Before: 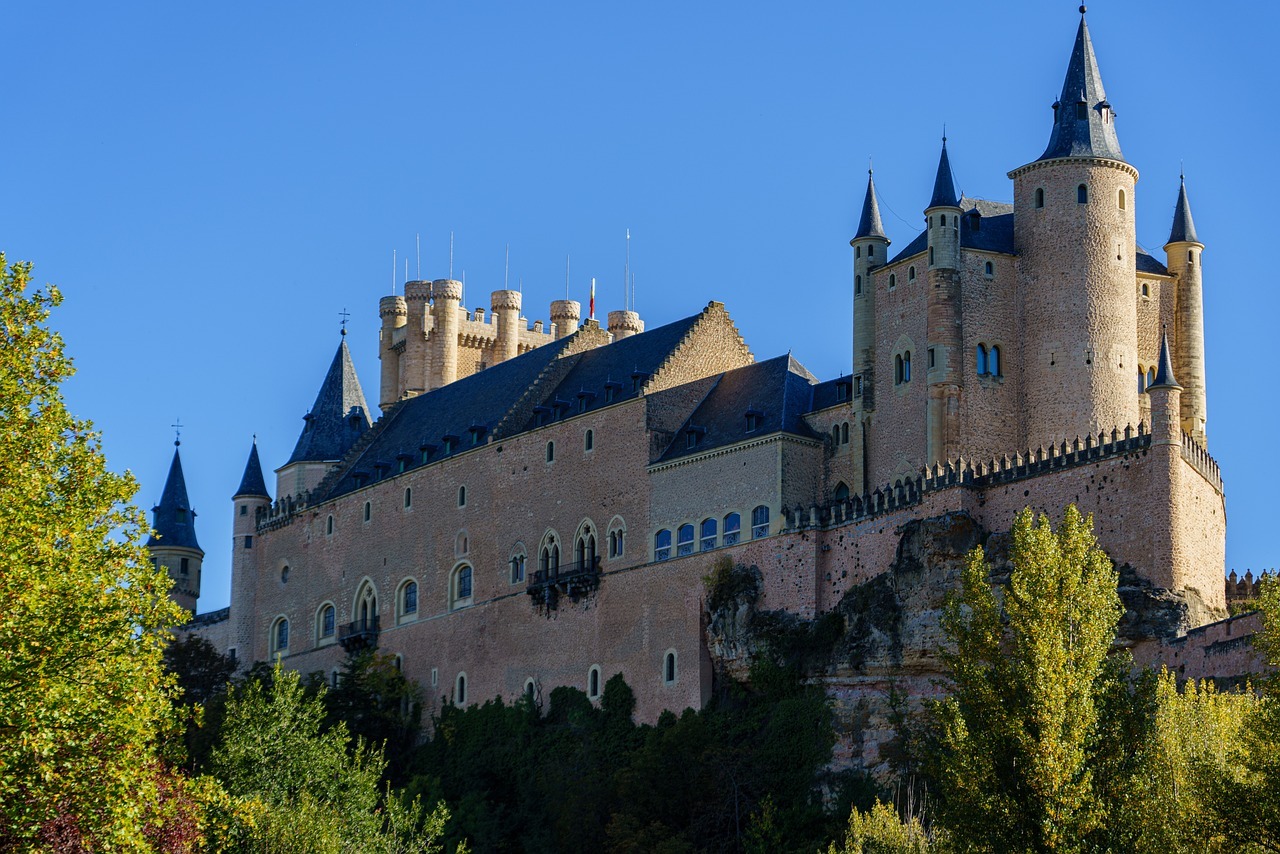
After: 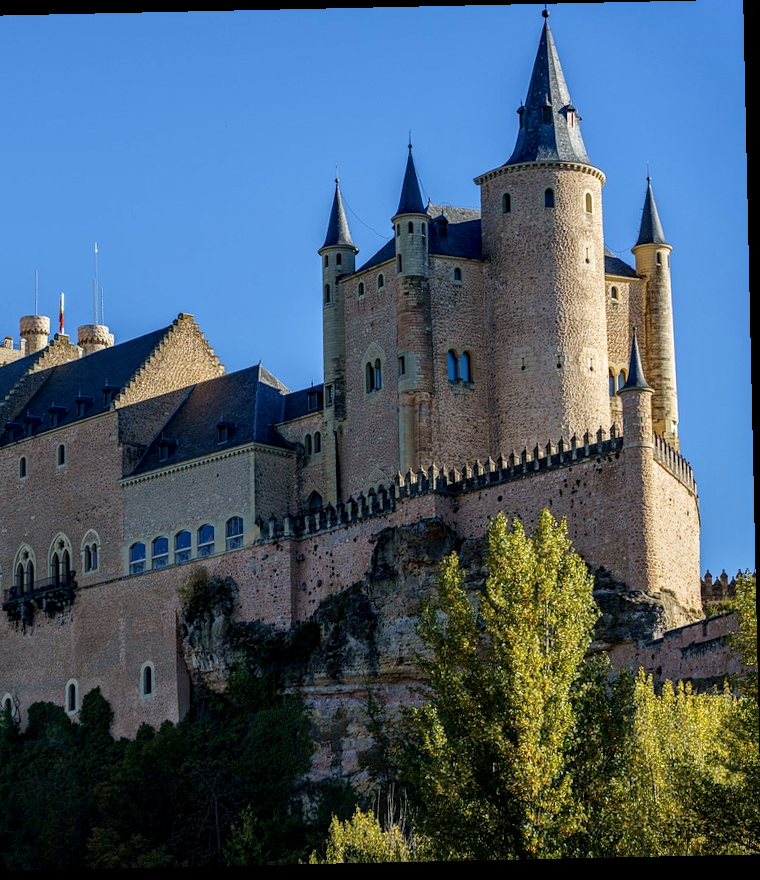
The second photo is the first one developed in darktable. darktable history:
local contrast: detail 130%
crop: left 41.402%
rotate and perspective: rotation -1.24°, automatic cropping off
